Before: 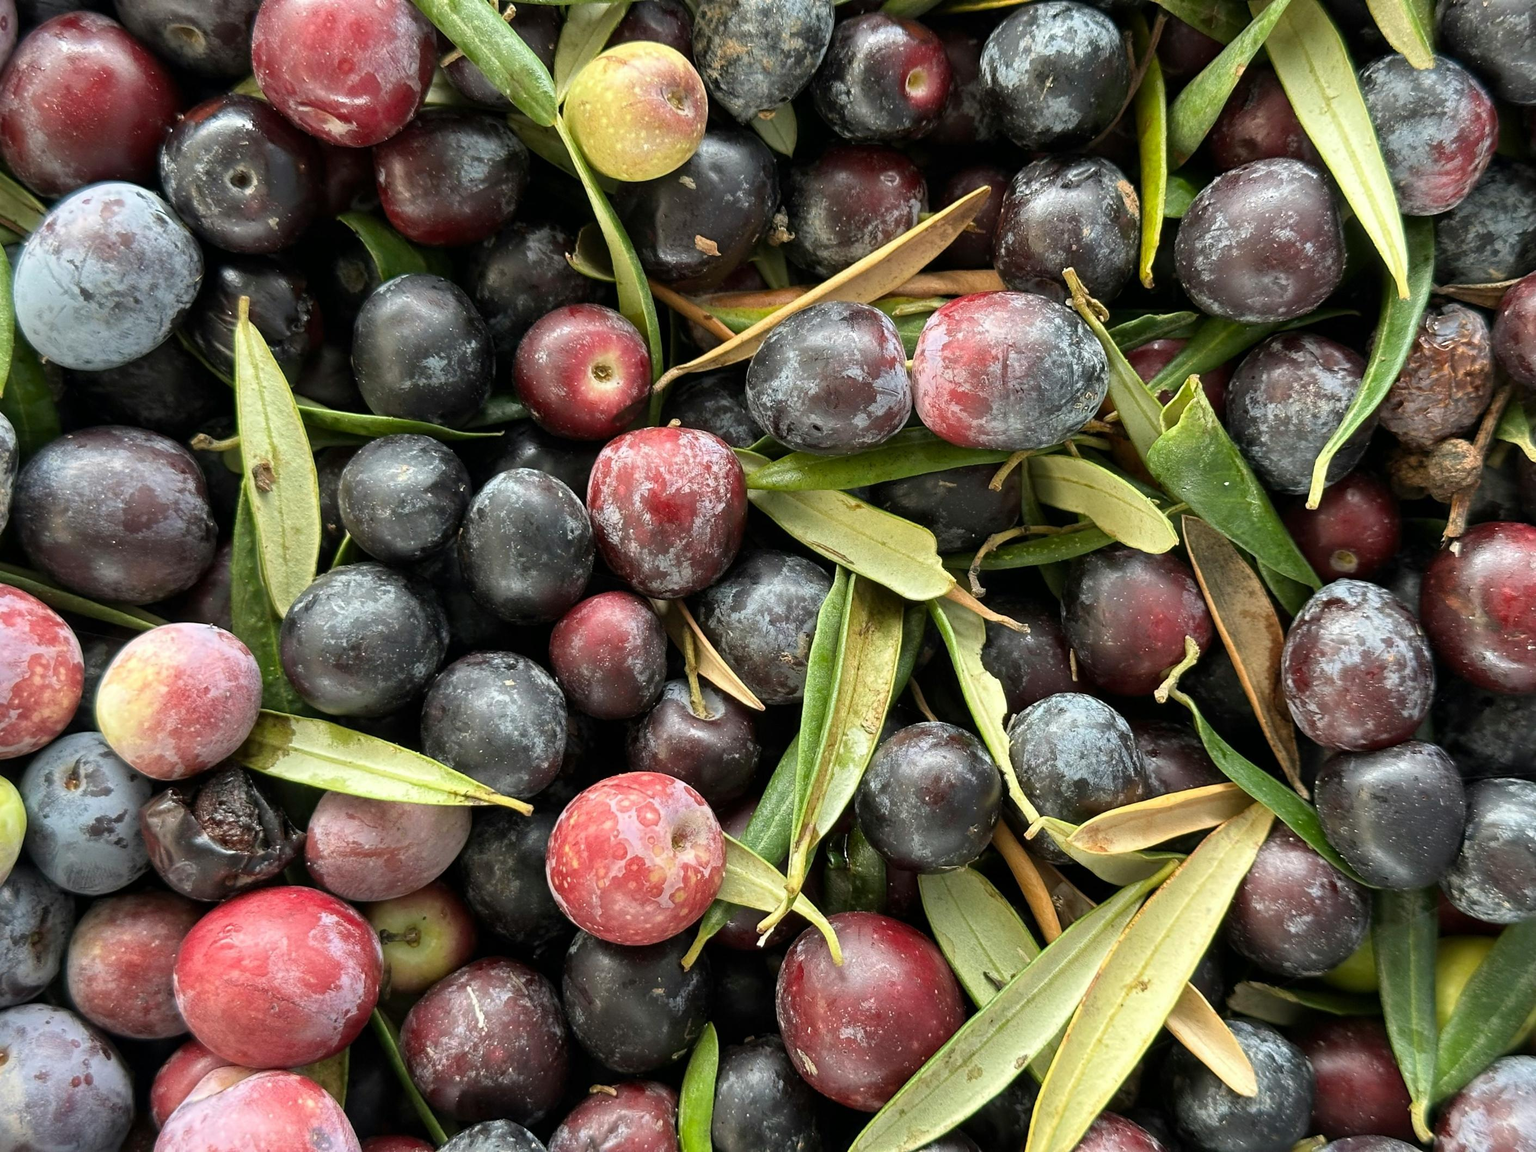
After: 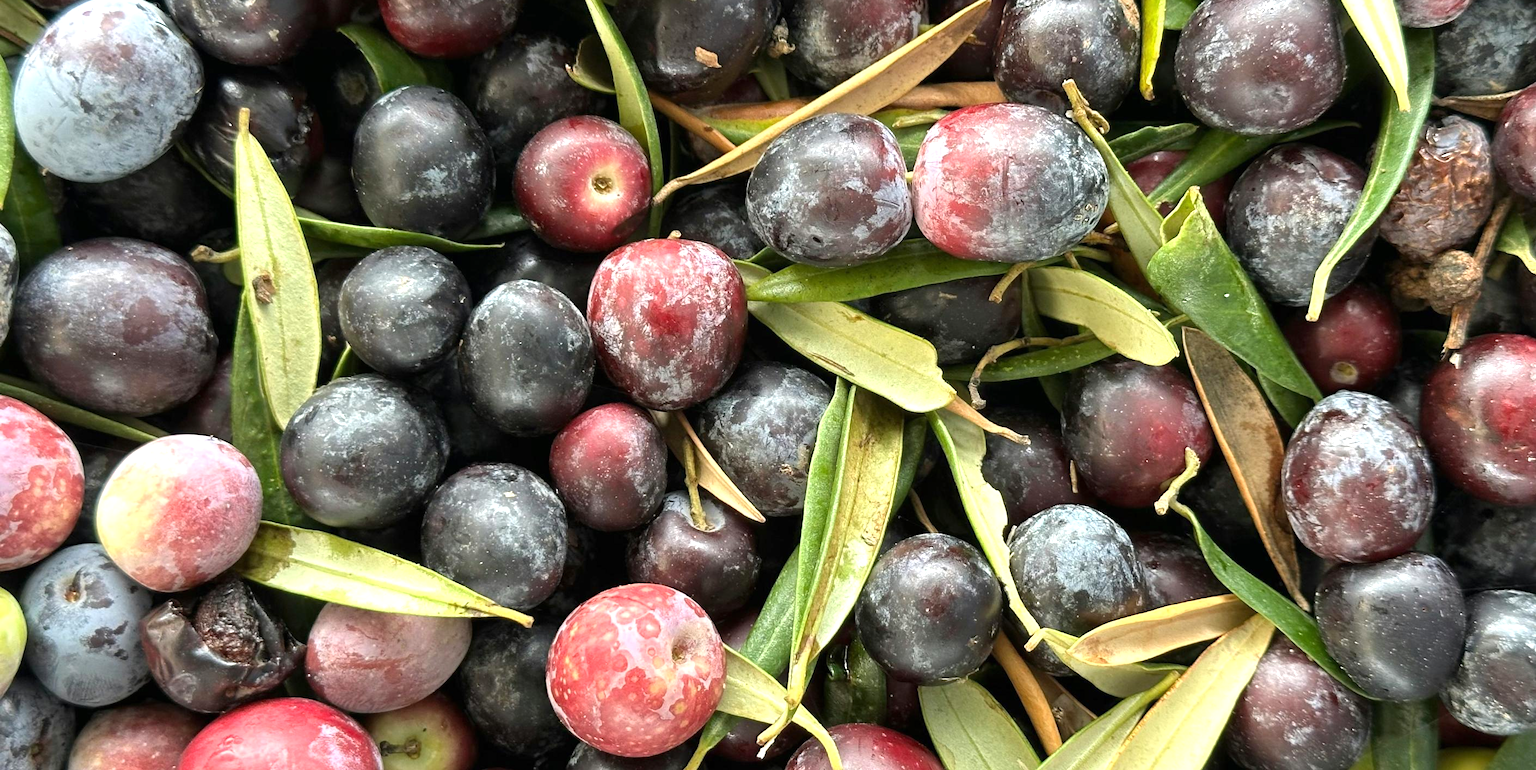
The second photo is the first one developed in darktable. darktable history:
crop: top 16.353%, bottom 16.702%
exposure: black level correction 0, exposure 0.5 EV, compensate highlight preservation false
